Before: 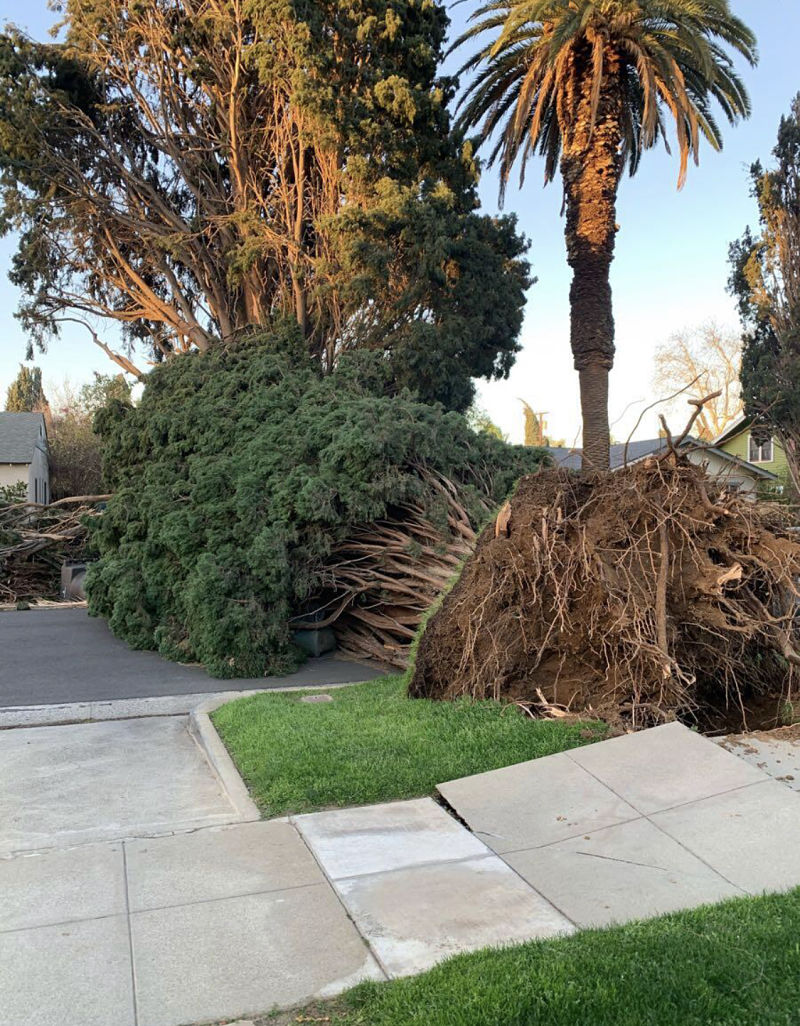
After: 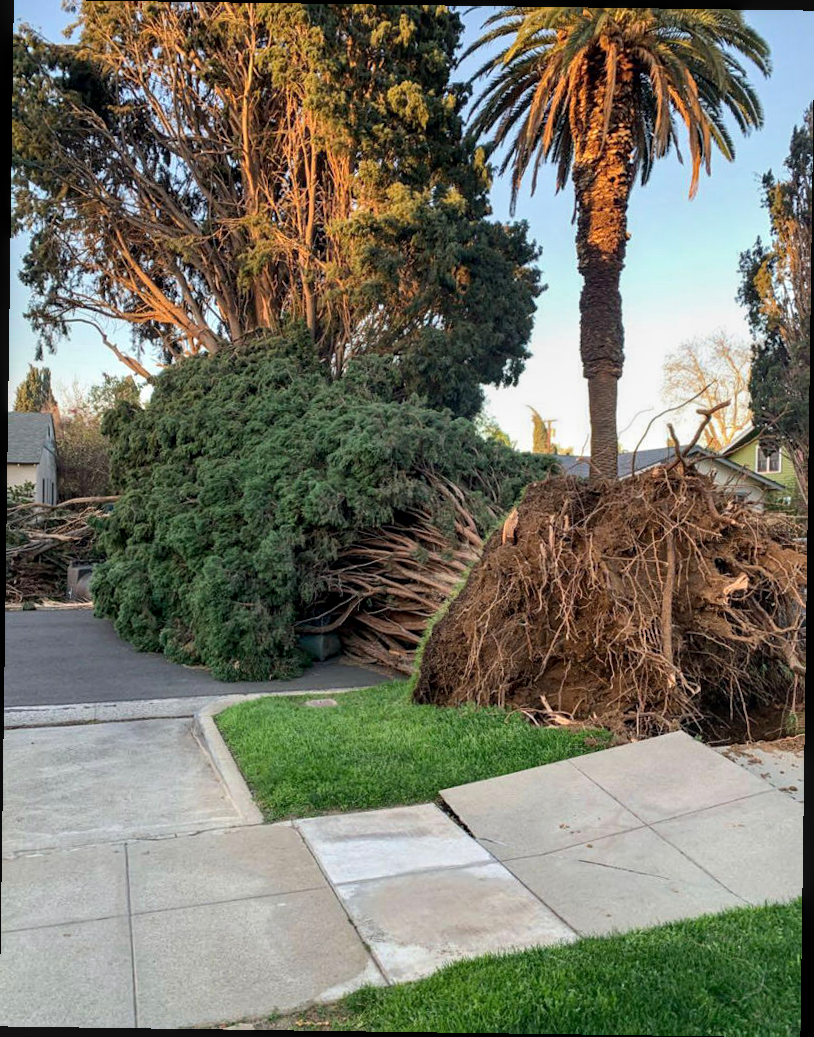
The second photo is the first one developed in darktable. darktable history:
local contrast: on, module defaults
rotate and perspective: rotation 0.8°, automatic cropping off
